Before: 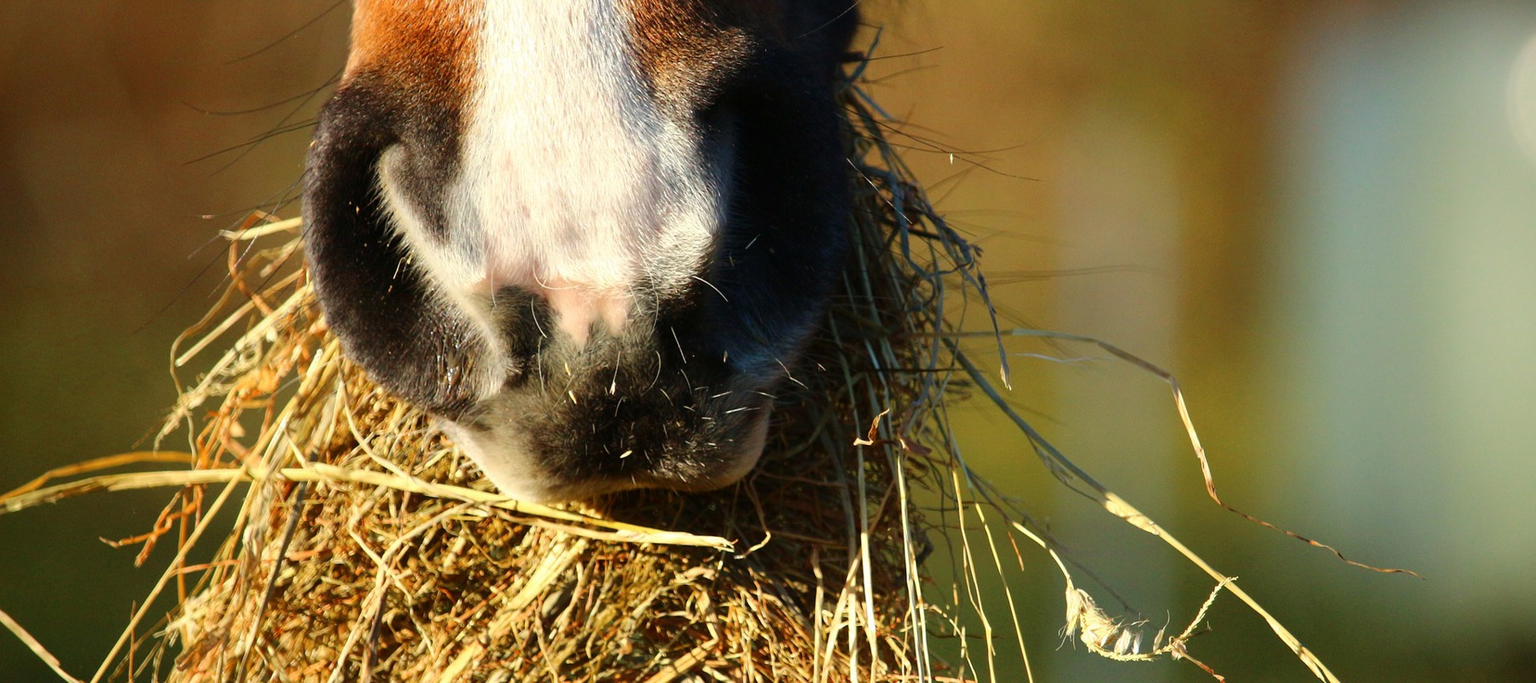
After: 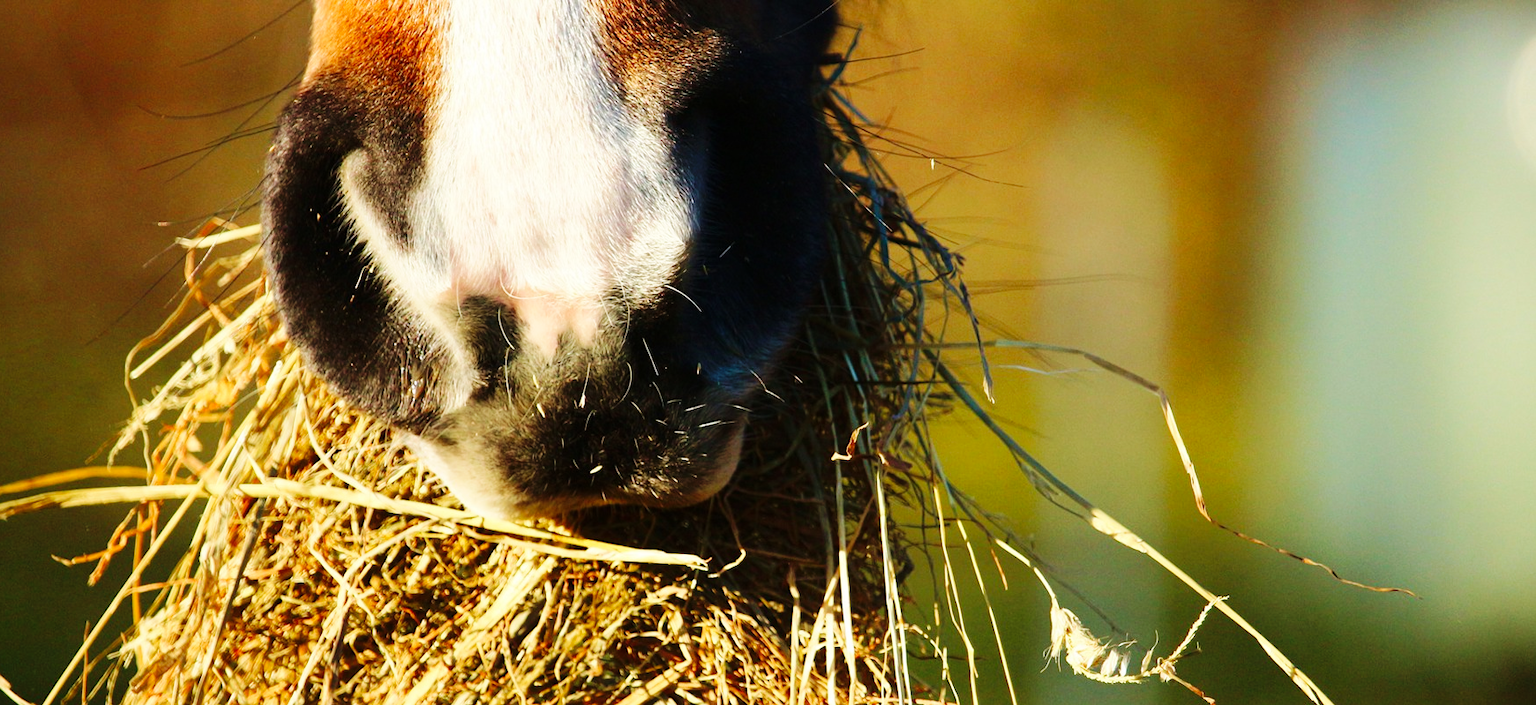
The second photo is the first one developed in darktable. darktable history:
white balance: red 1, blue 1
base curve: curves: ch0 [(0, 0) (0.032, 0.025) (0.121, 0.166) (0.206, 0.329) (0.605, 0.79) (1, 1)], preserve colors none
velvia: on, module defaults
crop and rotate: left 3.238%
